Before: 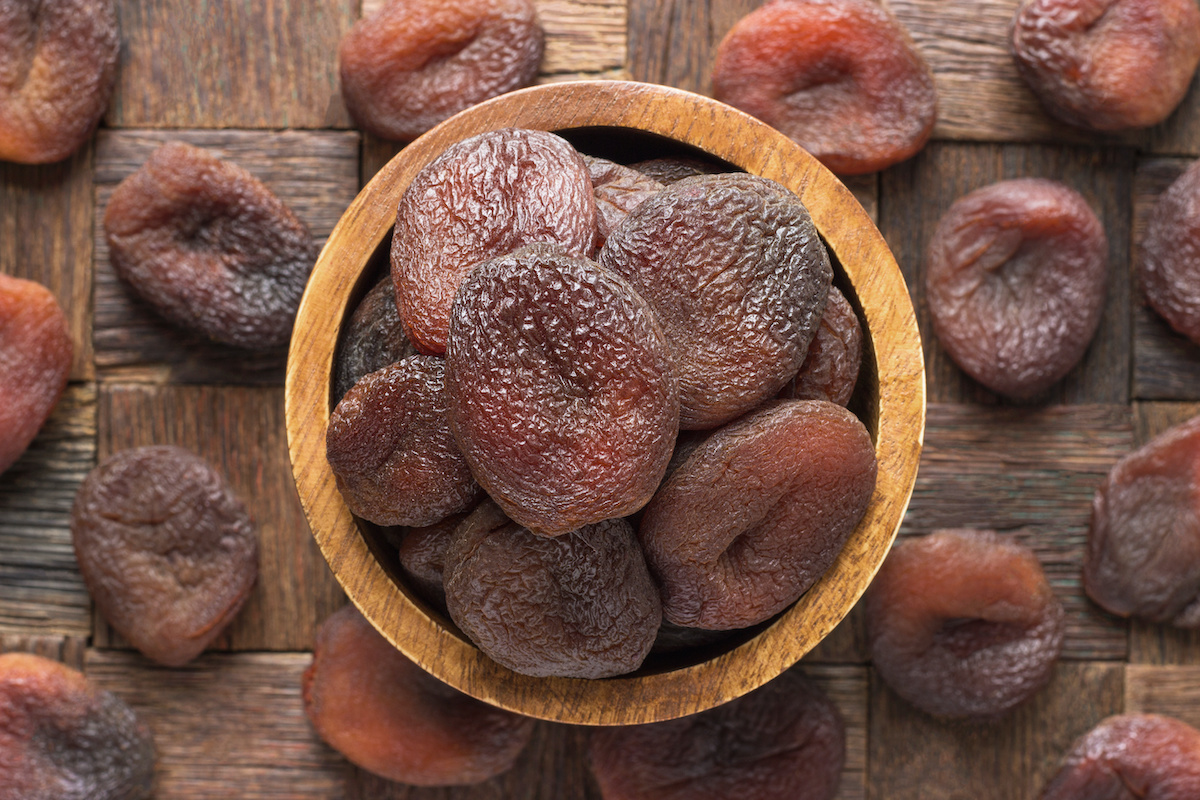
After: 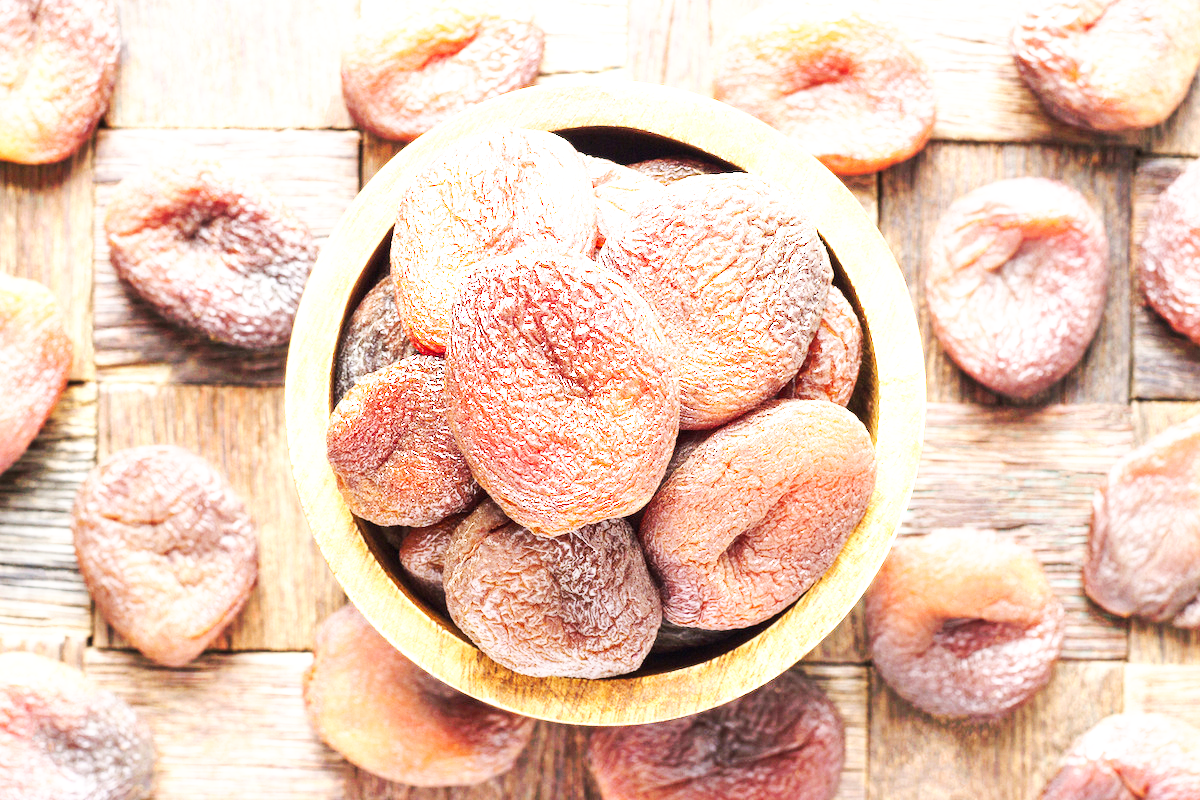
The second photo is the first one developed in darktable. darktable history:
base curve: curves: ch0 [(0, 0) (0.007, 0.004) (0.027, 0.03) (0.046, 0.07) (0.207, 0.54) (0.442, 0.872) (0.673, 0.972) (1, 1)], preserve colors none
exposure: exposure 2.003 EV, compensate highlight preservation false
tone curve: curves: ch0 [(0, 0) (0.003, 0.003) (0.011, 0.011) (0.025, 0.025) (0.044, 0.044) (0.069, 0.069) (0.1, 0.099) (0.136, 0.135) (0.177, 0.177) (0.224, 0.224) (0.277, 0.276) (0.335, 0.334) (0.399, 0.398) (0.468, 0.467) (0.543, 0.565) (0.623, 0.641) (0.709, 0.723) (0.801, 0.81) (0.898, 0.902) (1, 1)], preserve colors none
